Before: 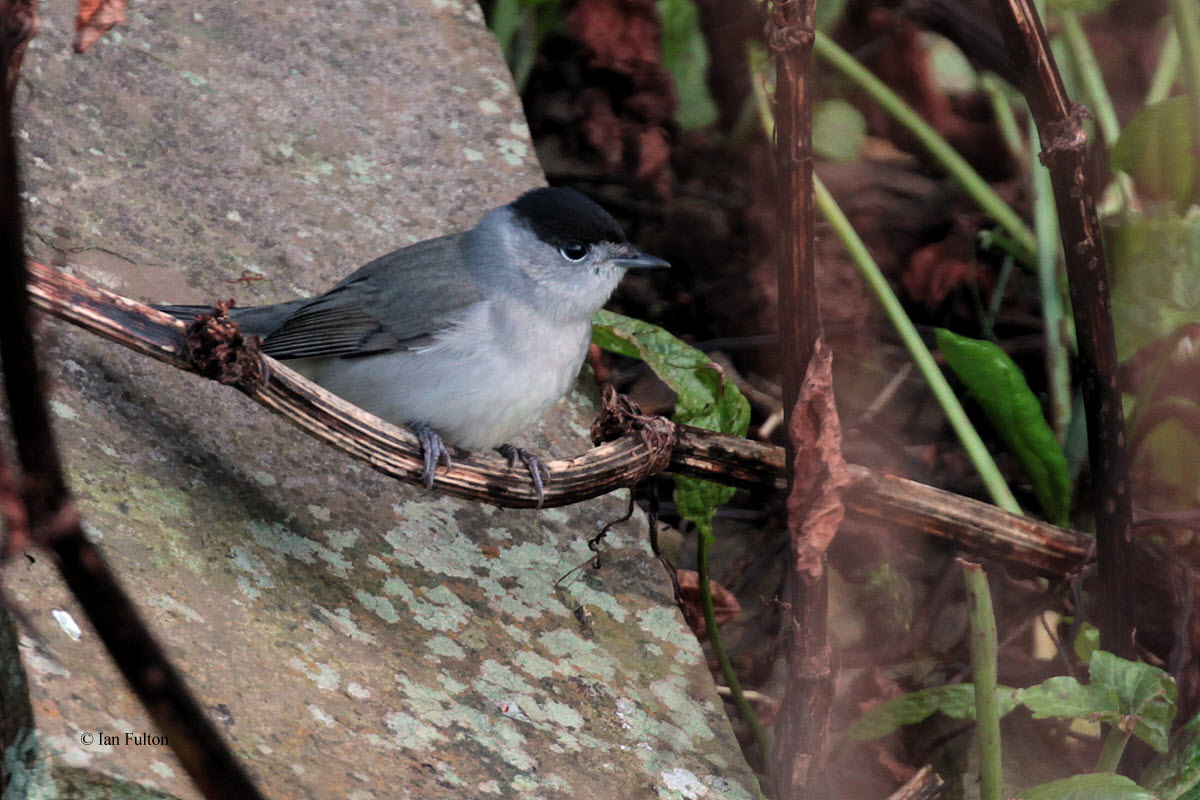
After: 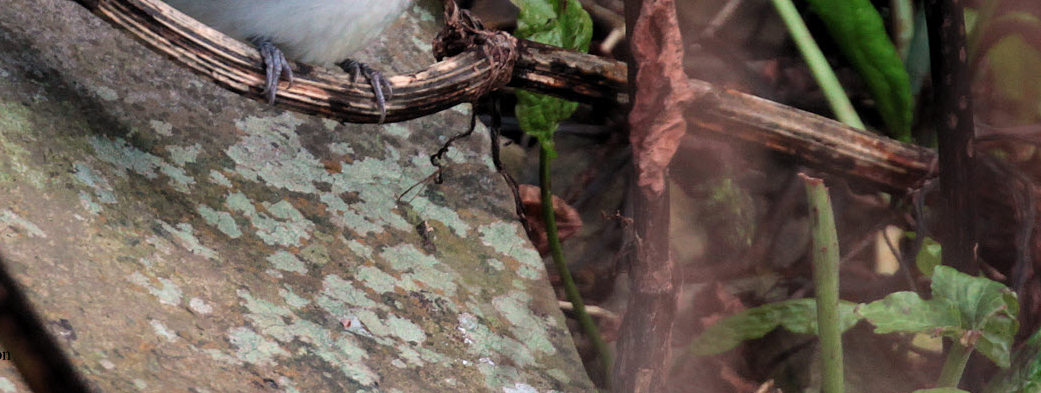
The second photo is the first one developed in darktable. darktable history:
crop and rotate: left 13.247%, top 48.146%, bottom 2.718%
